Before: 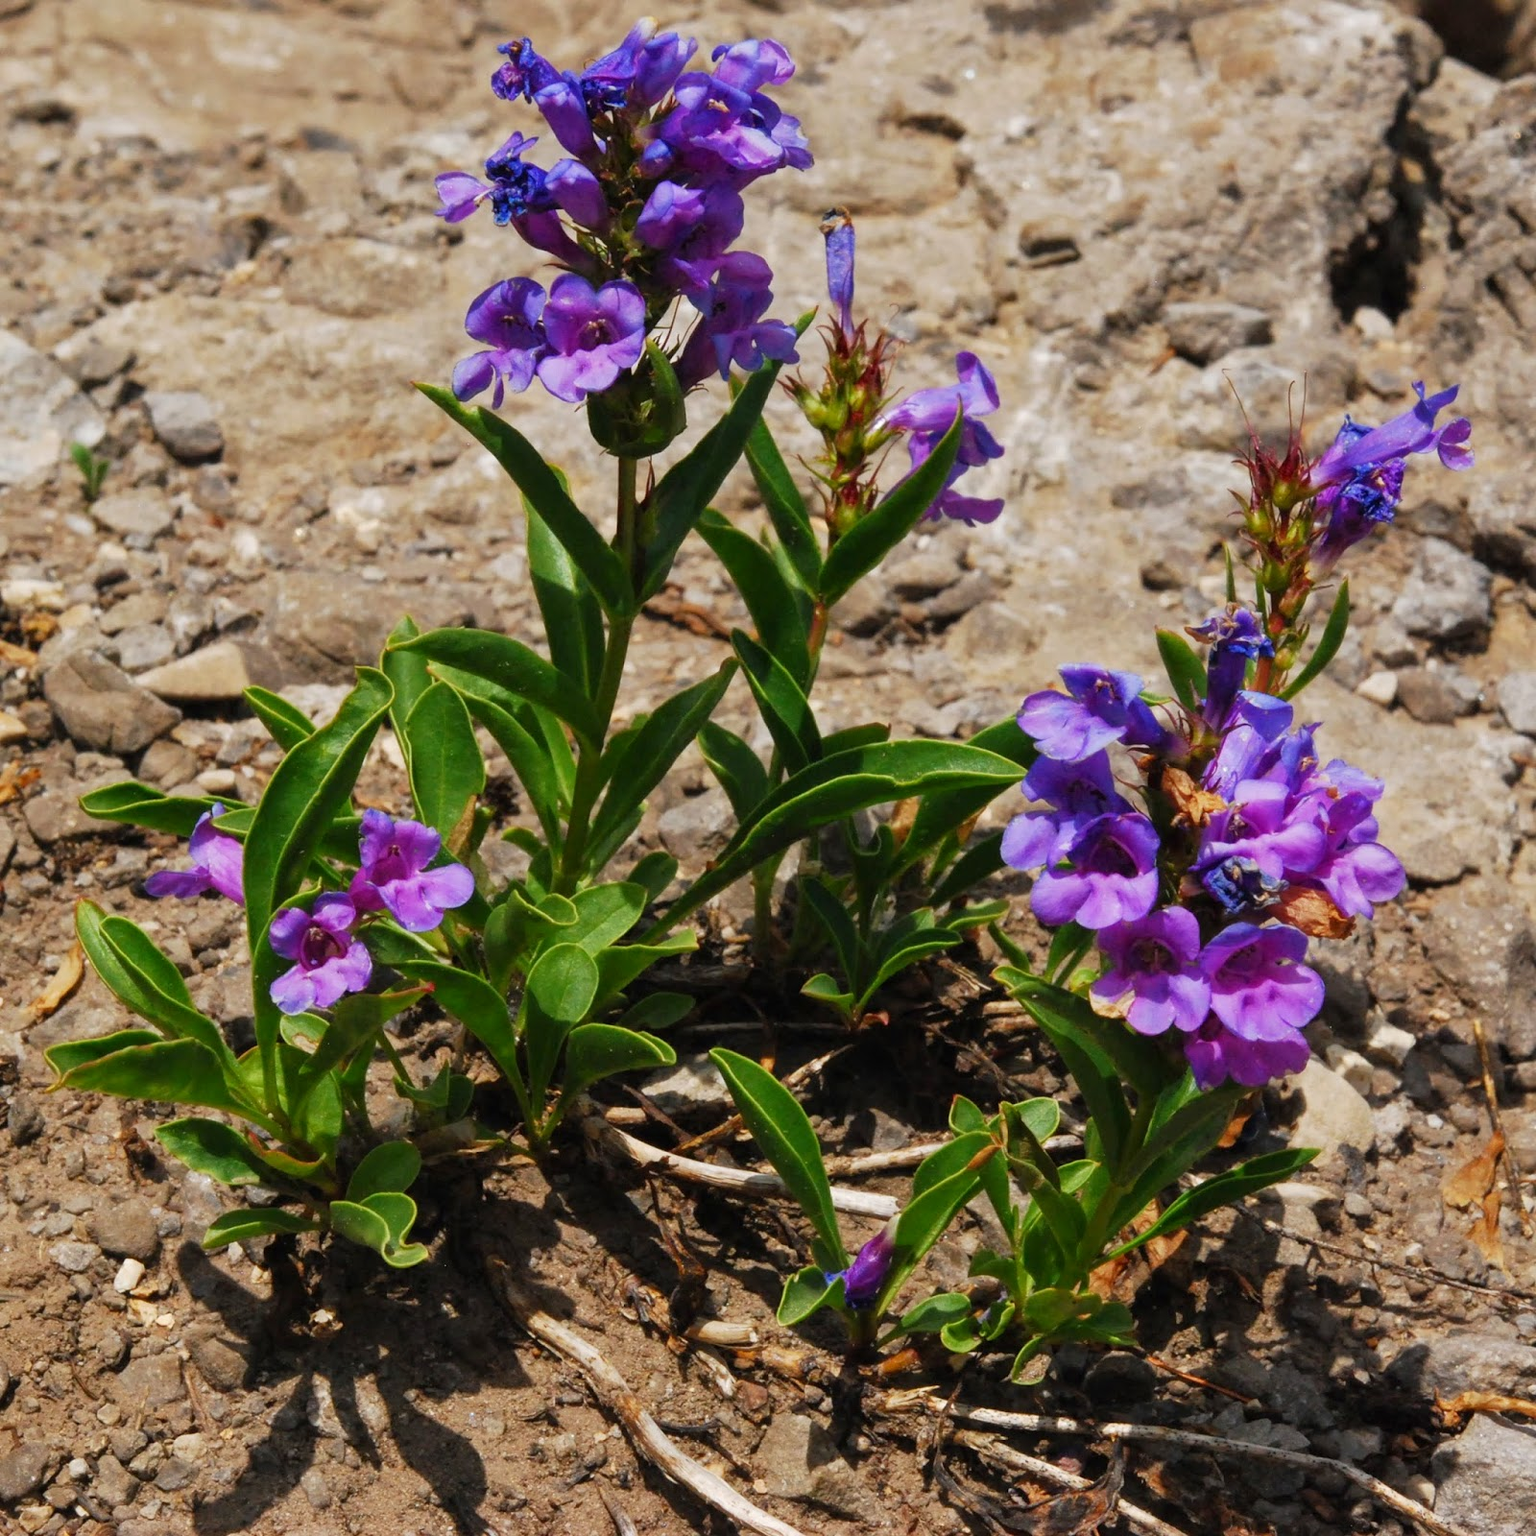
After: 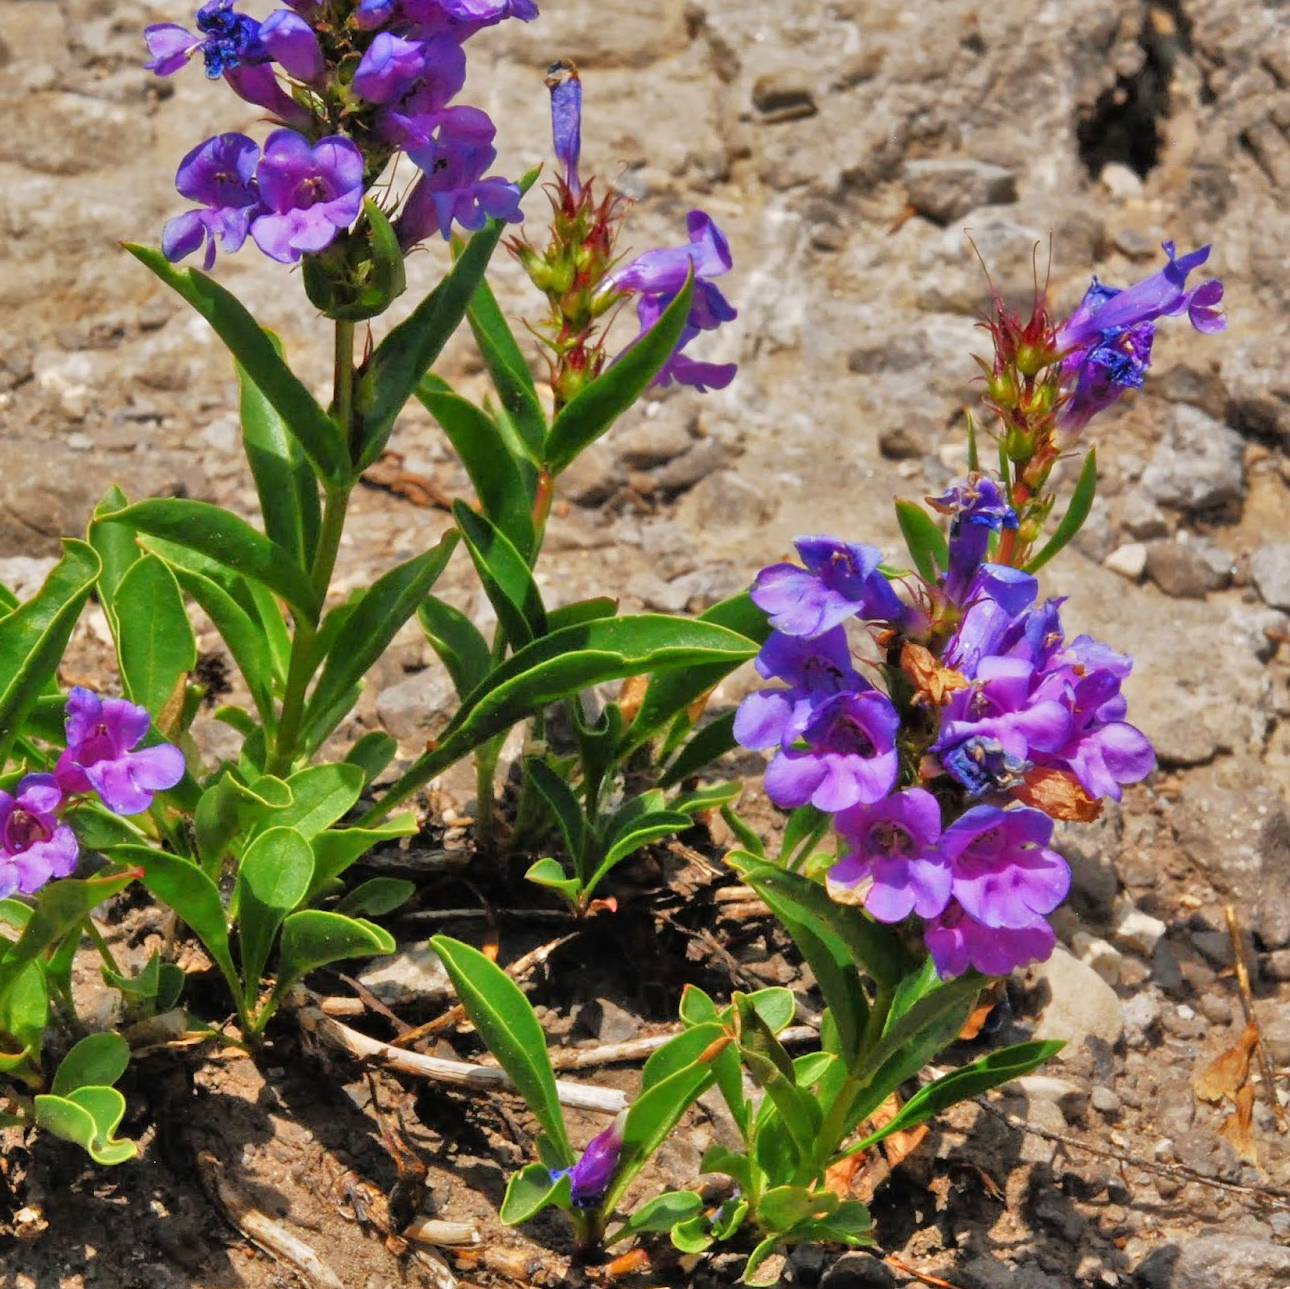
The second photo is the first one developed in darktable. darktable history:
shadows and highlights: soften with gaussian
tone equalizer: -7 EV 0.152 EV, -6 EV 0.585 EV, -5 EV 1.15 EV, -4 EV 1.36 EV, -3 EV 1.17 EV, -2 EV 0.6 EV, -1 EV 0.151 EV
crop: left 19.341%, top 9.791%, right 0%, bottom 9.589%
